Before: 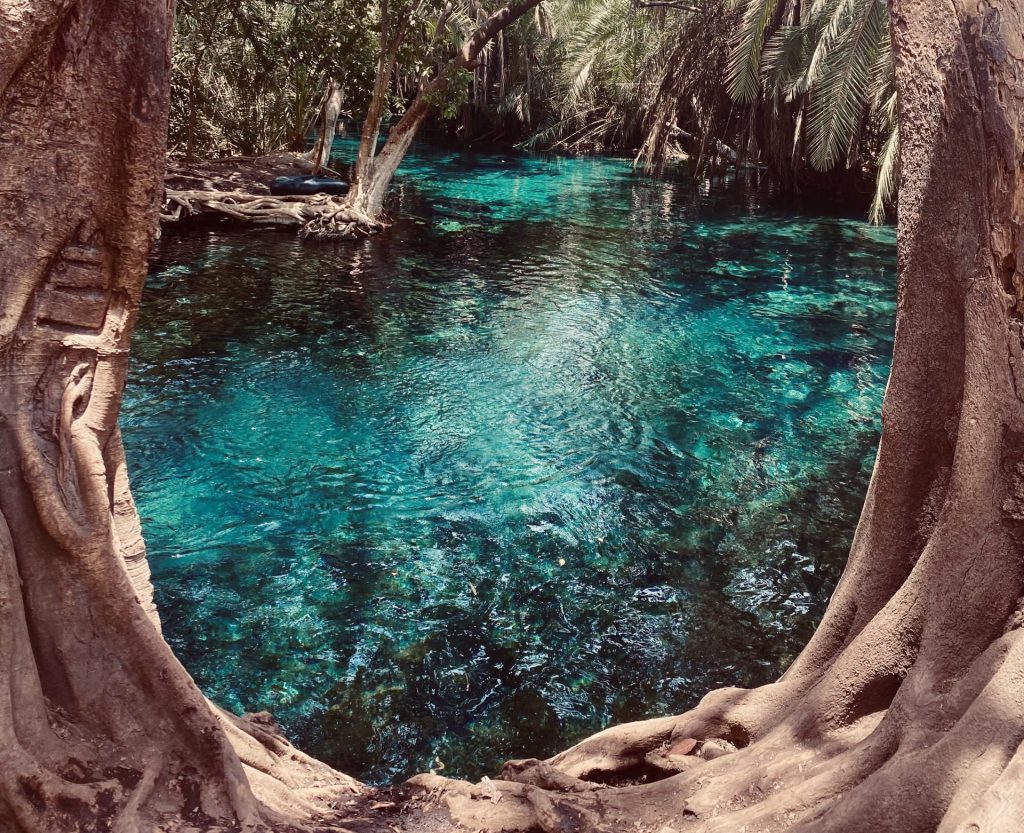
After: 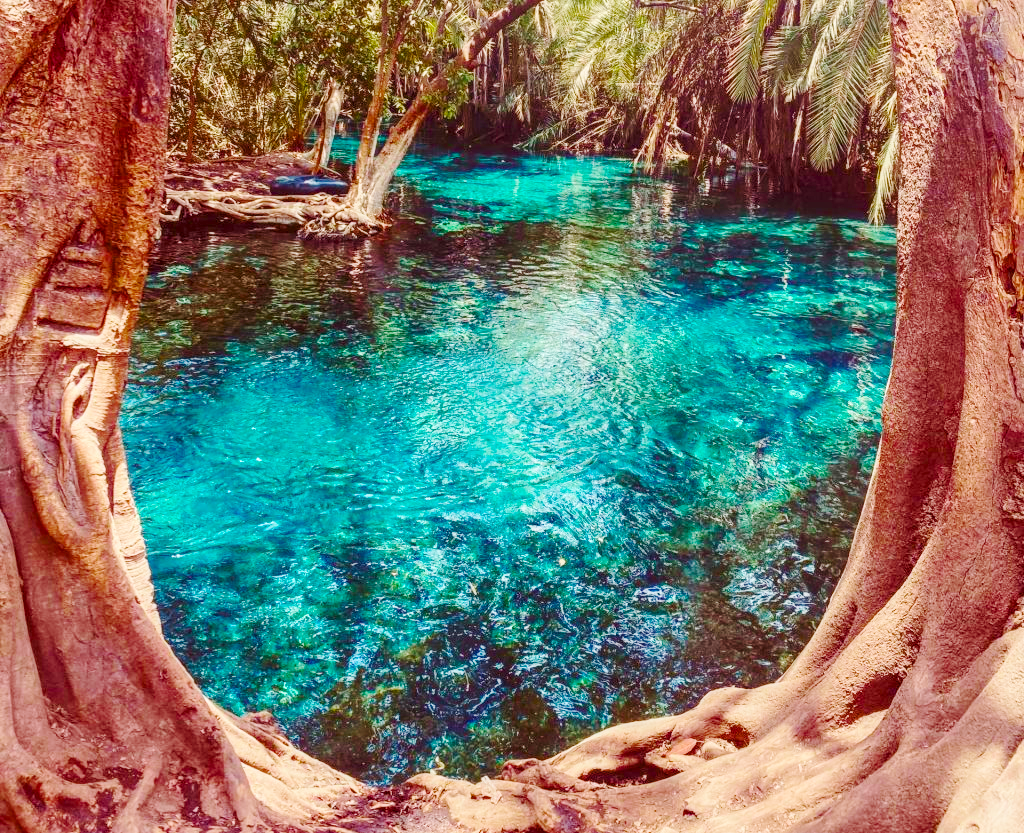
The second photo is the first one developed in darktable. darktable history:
local contrast: on, module defaults
color balance rgb: power › hue 310.59°, linear chroma grading › global chroma 41.78%, perceptual saturation grading › global saturation 19.52%, contrast -20.462%
velvia: strength 14.83%
base curve: curves: ch0 [(0, 0) (0.025, 0.046) (0.112, 0.277) (0.467, 0.74) (0.814, 0.929) (1, 0.942)], preserve colors none
